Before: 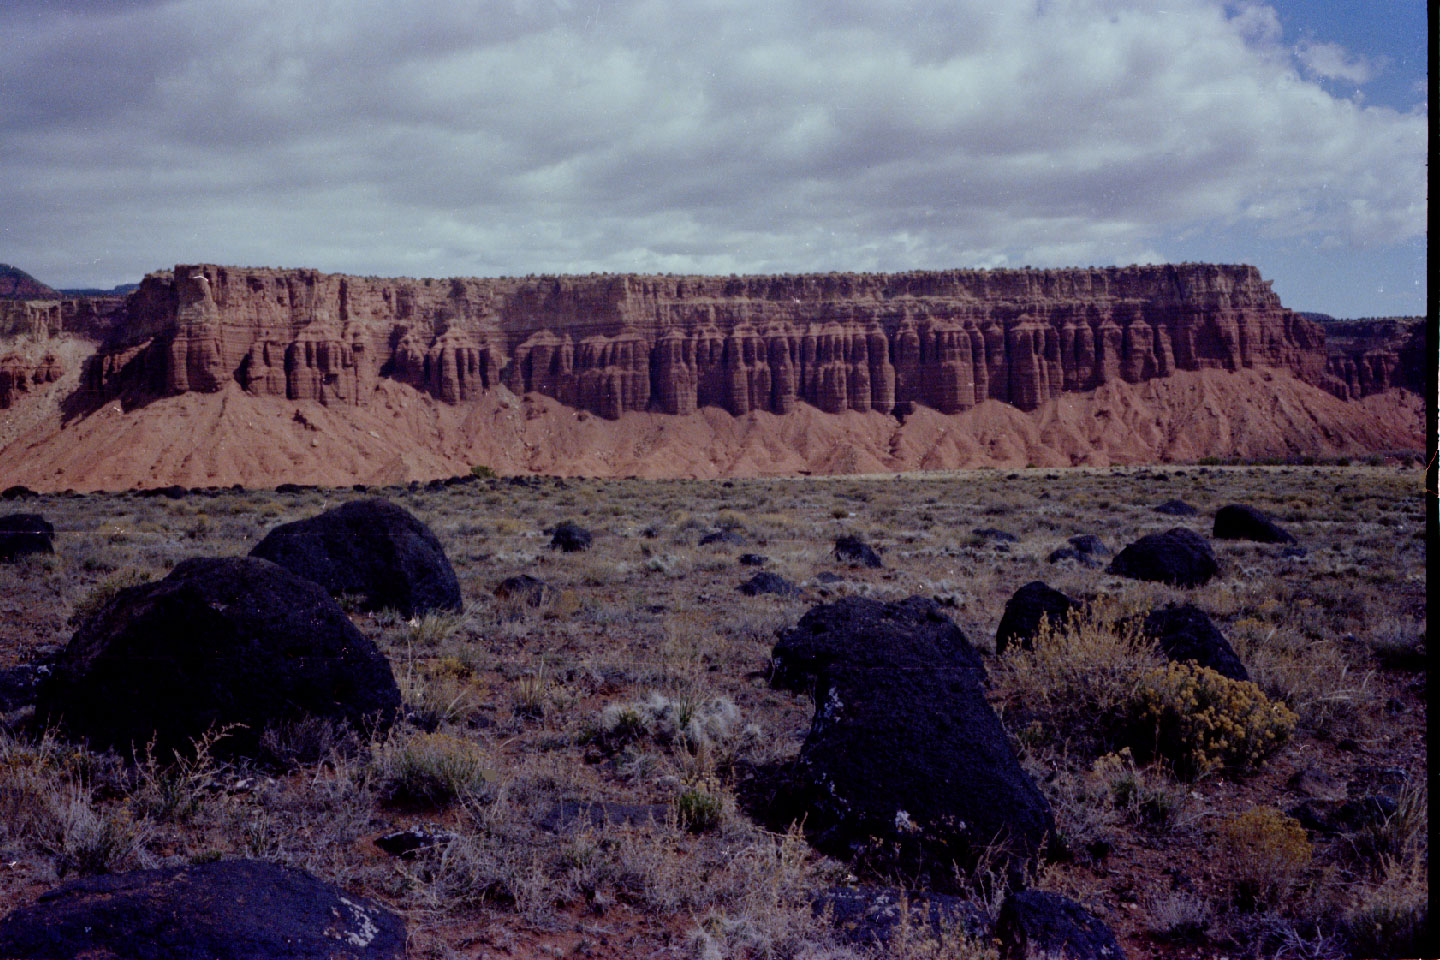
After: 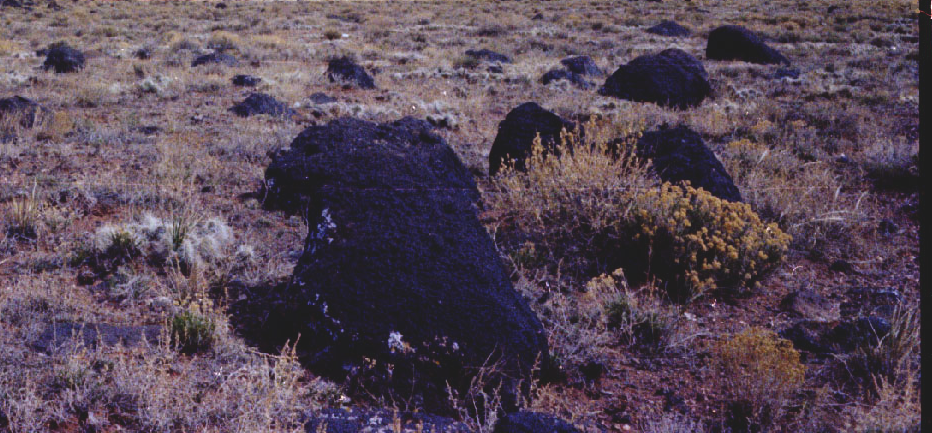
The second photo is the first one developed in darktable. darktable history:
crop and rotate: left 35.274%, top 49.973%, bottom 4.911%
exposure: black level correction -0.006, exposure 1 EV, compensate highlight preservation false
